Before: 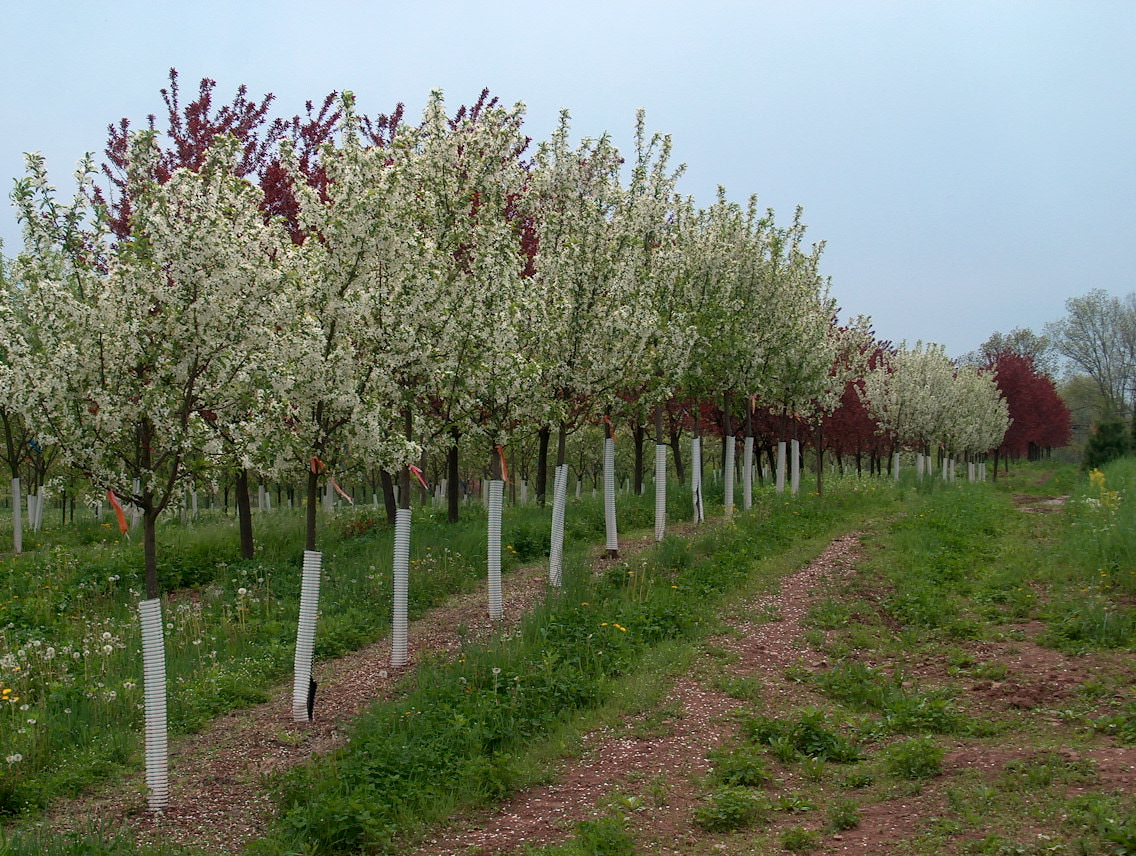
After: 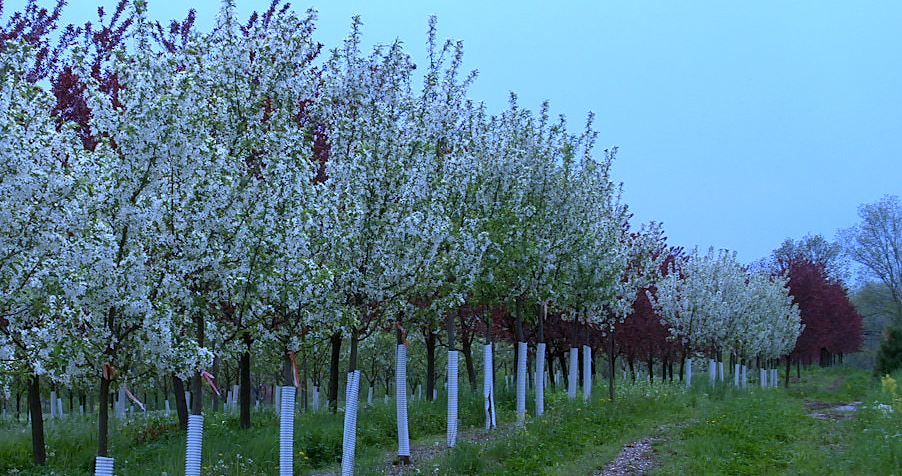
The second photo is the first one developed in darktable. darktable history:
rotate and perspective: crop left 0, crop top 0
crop: left 18.38%, top 11.092%, right 2.134%, bottom 33.217%
white balance: red 0.766, blue 1.537
sharpen: amount 0.2
exposure: compensate highlight preservation false
